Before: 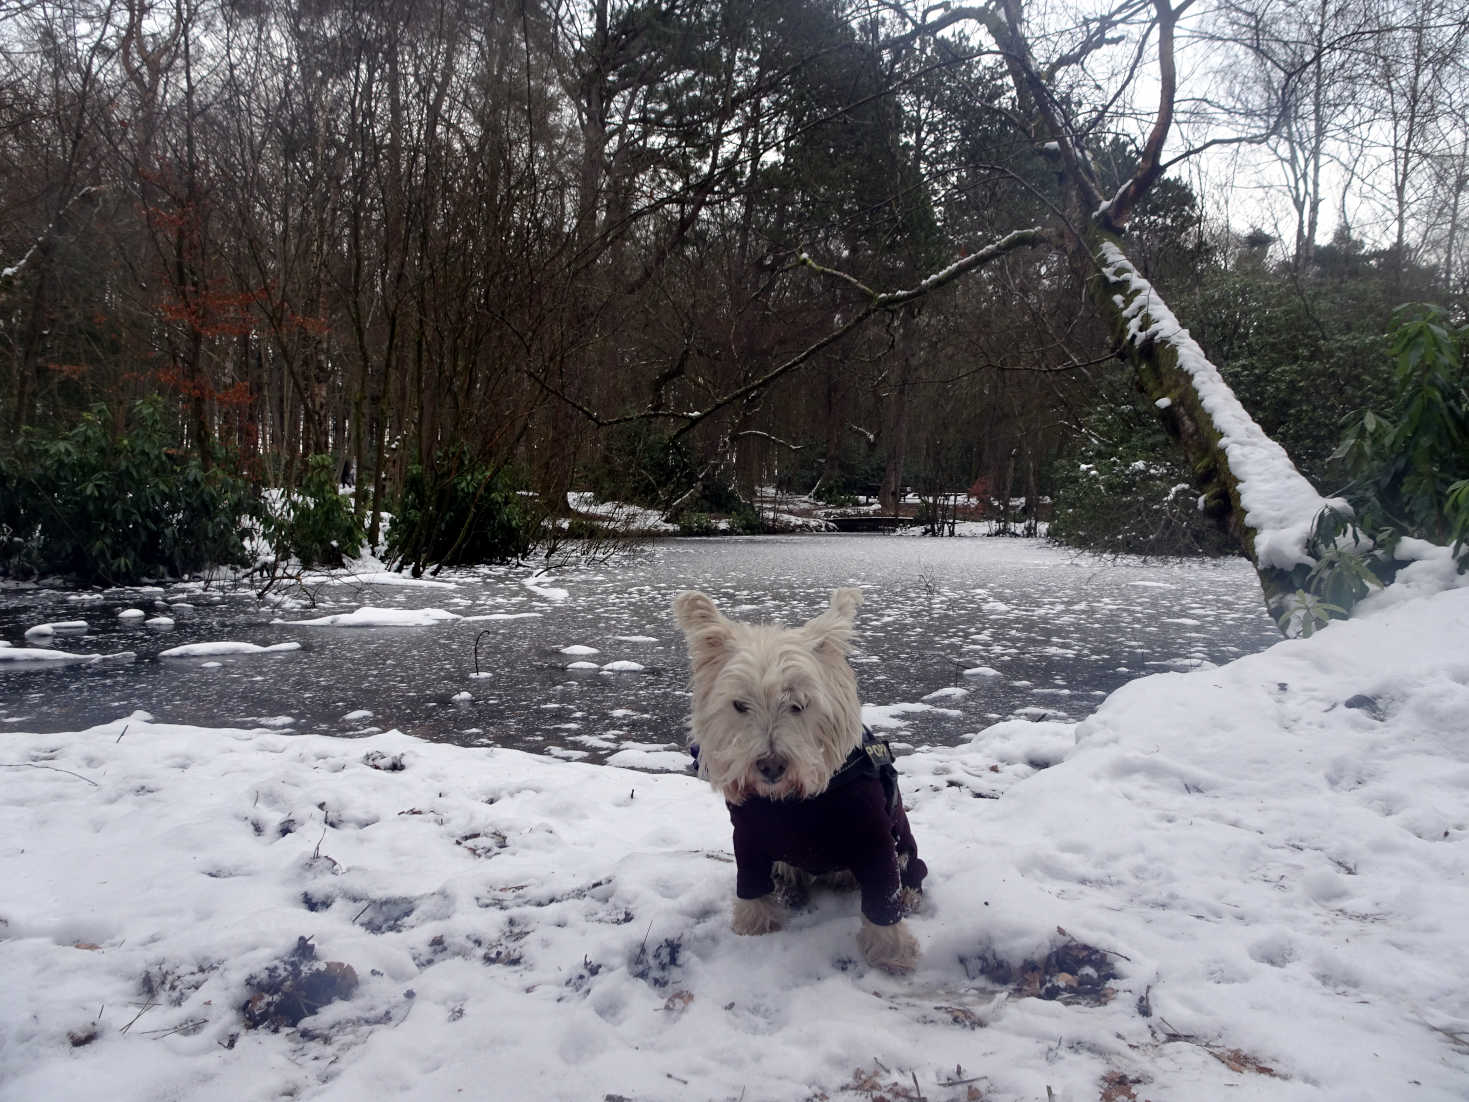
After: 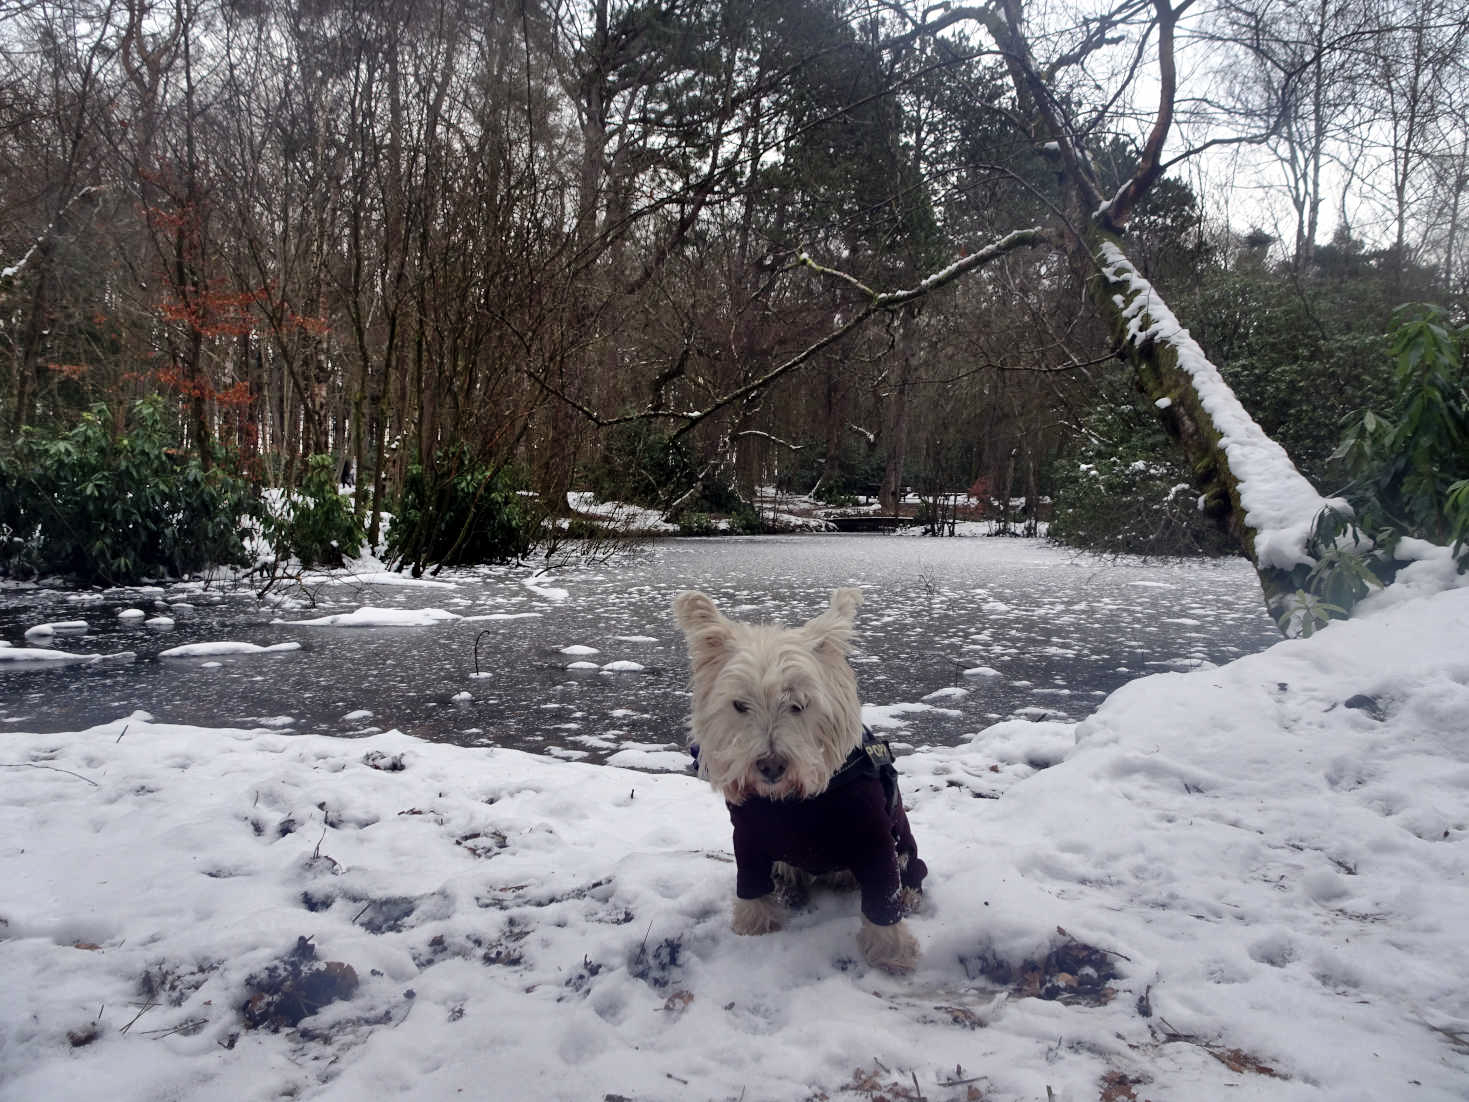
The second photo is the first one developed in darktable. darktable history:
shadows and highlights: shadows 58.89, soften with gaussian
exposure: compensate highlight preservation false
